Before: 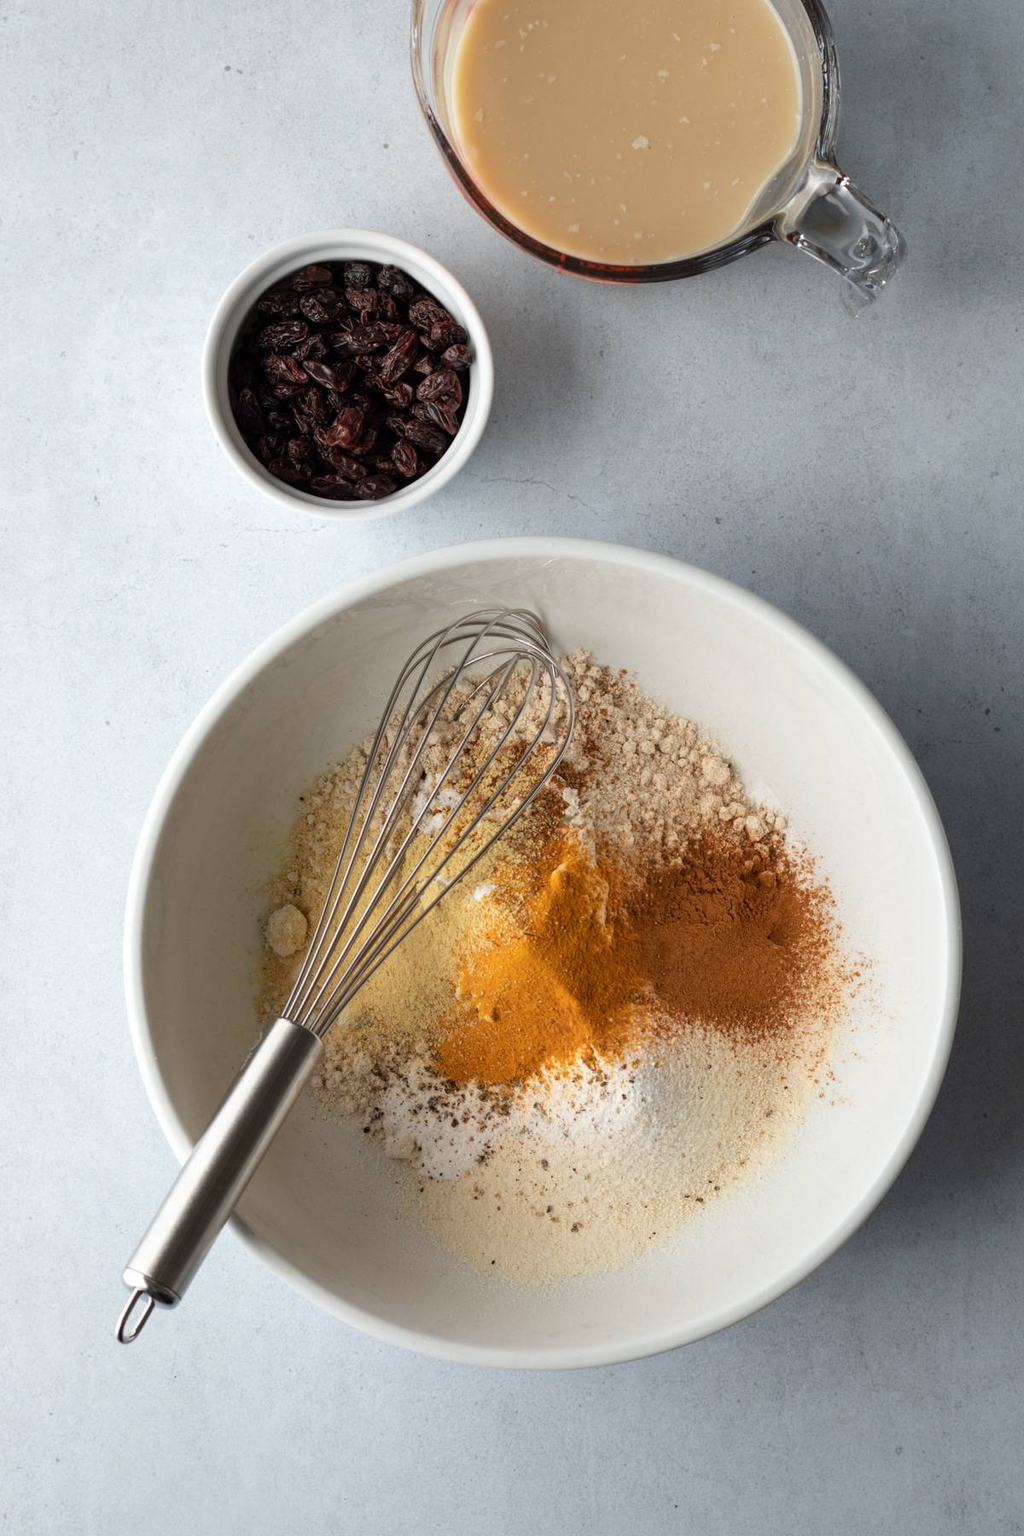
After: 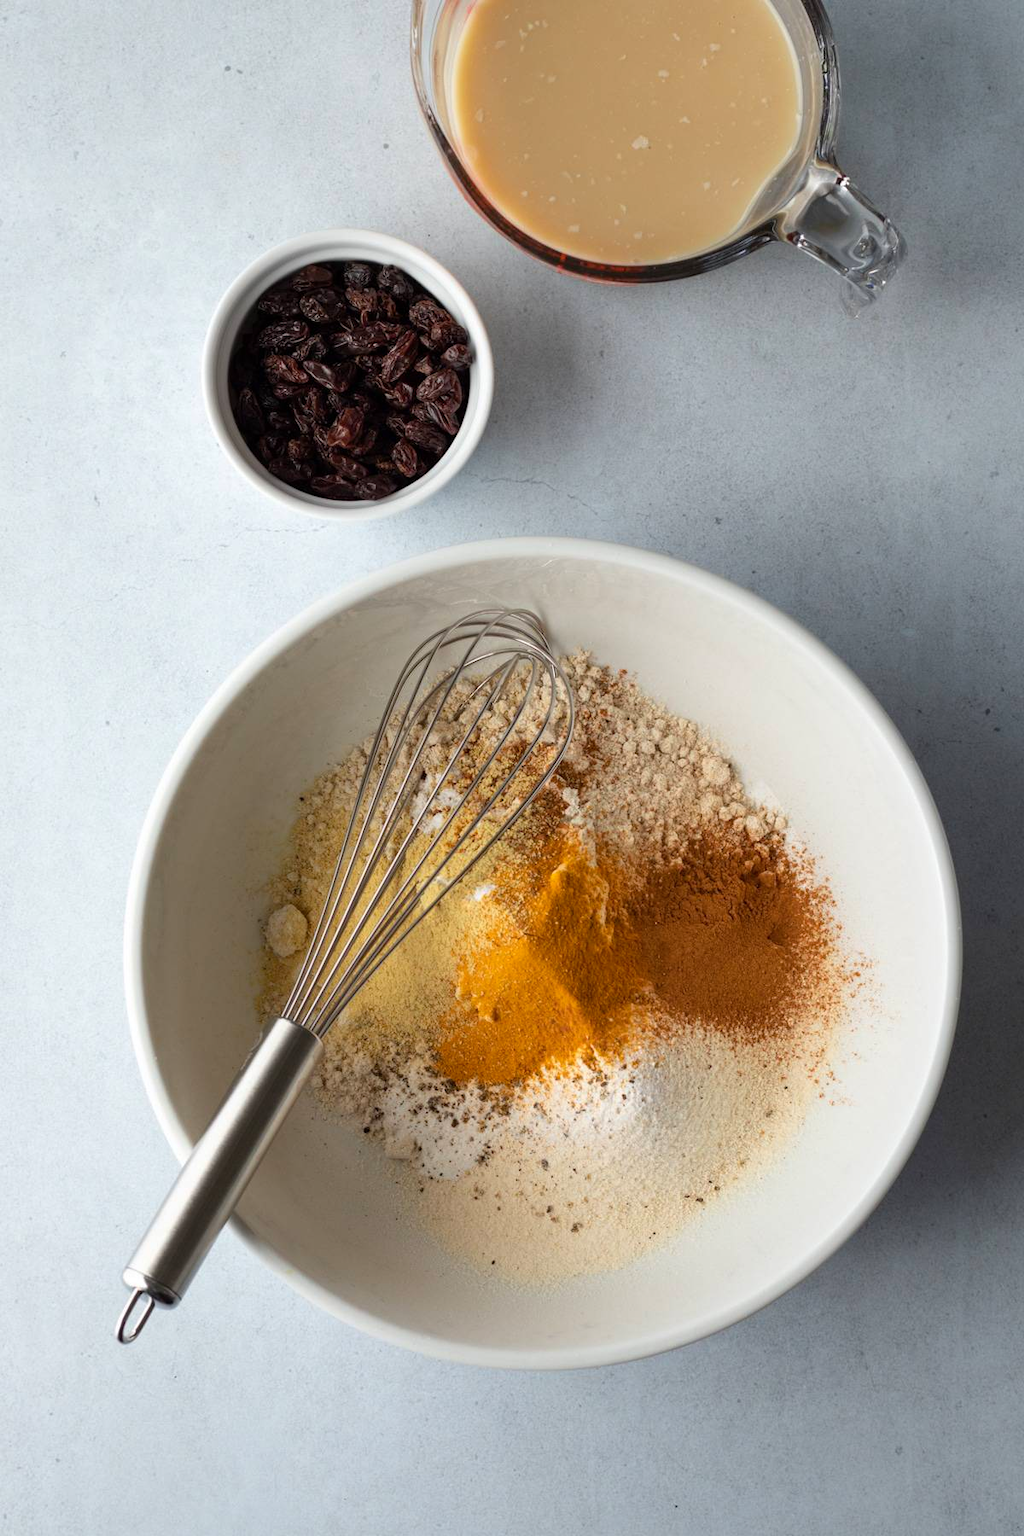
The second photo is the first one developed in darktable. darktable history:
color balance rgb: perceptual saturation grading › global saturation 3.365%, global vibrance 21.132%
